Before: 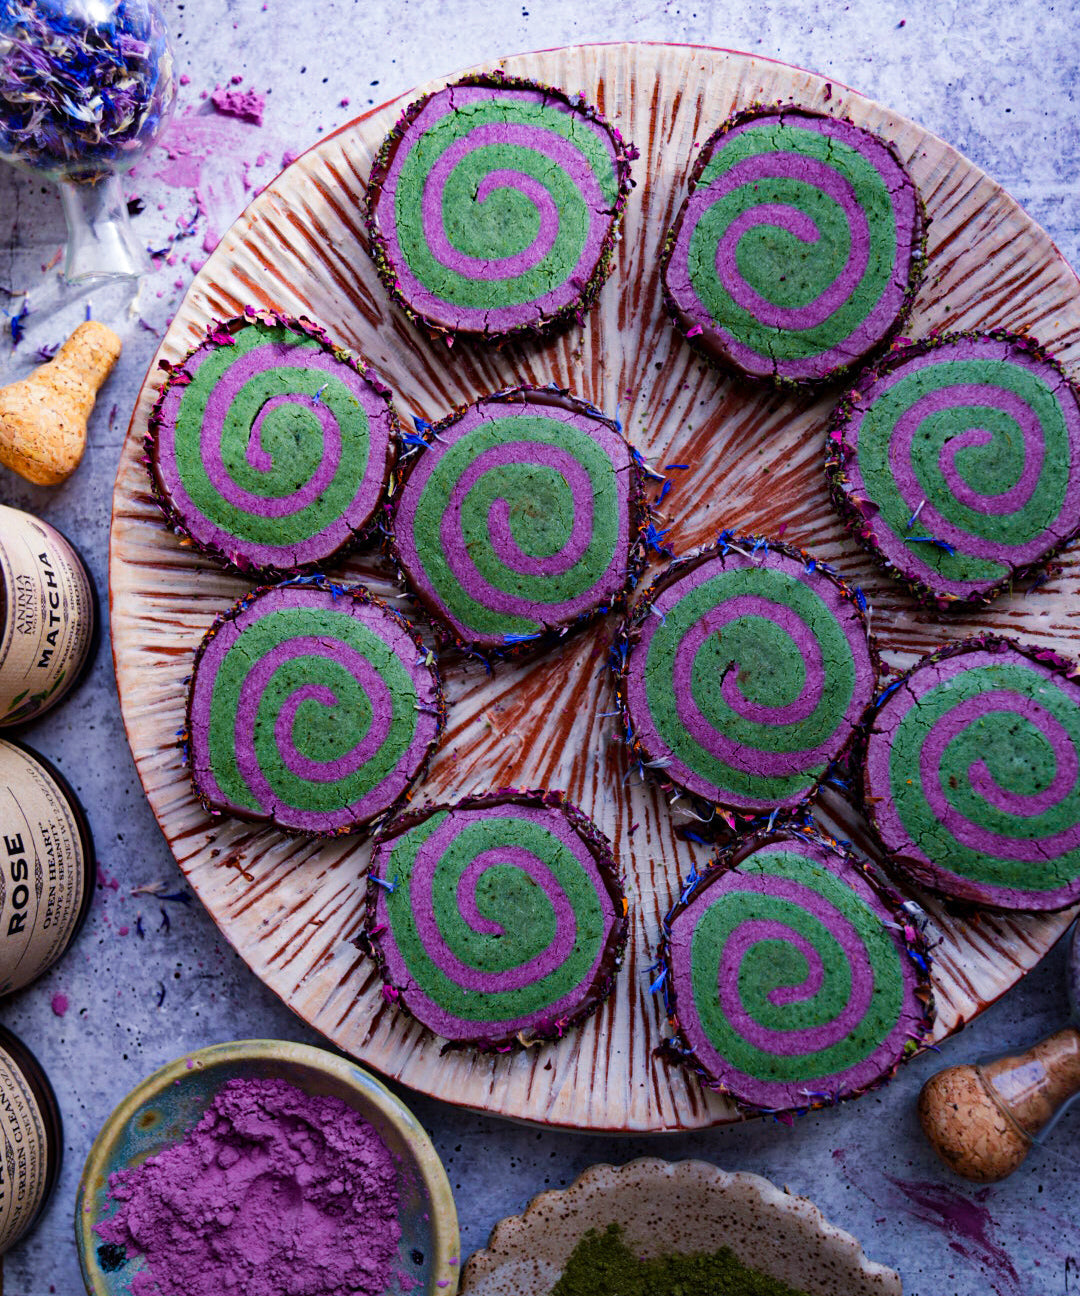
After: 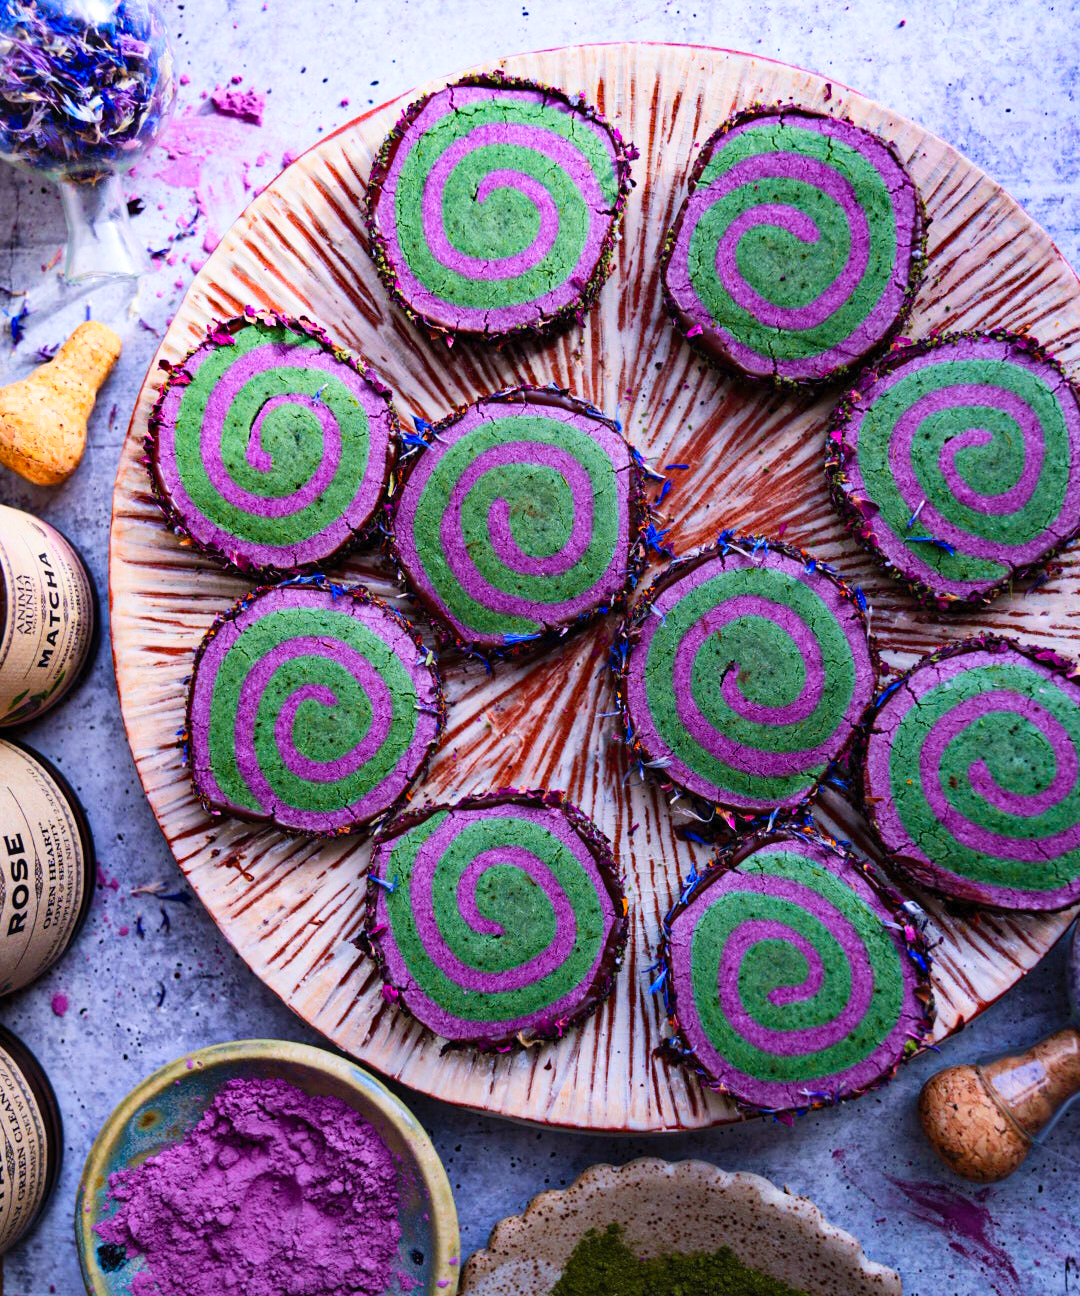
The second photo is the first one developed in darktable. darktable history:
contrast brightness saturation: contrast 0.195, brightness 0.157, saturation 0.229
